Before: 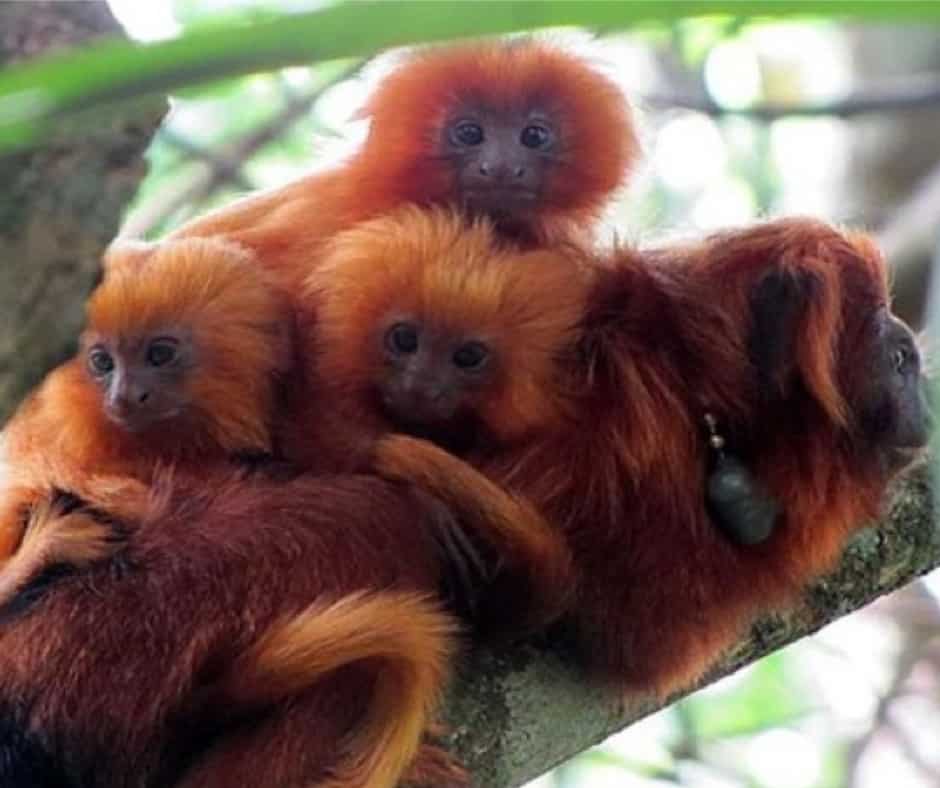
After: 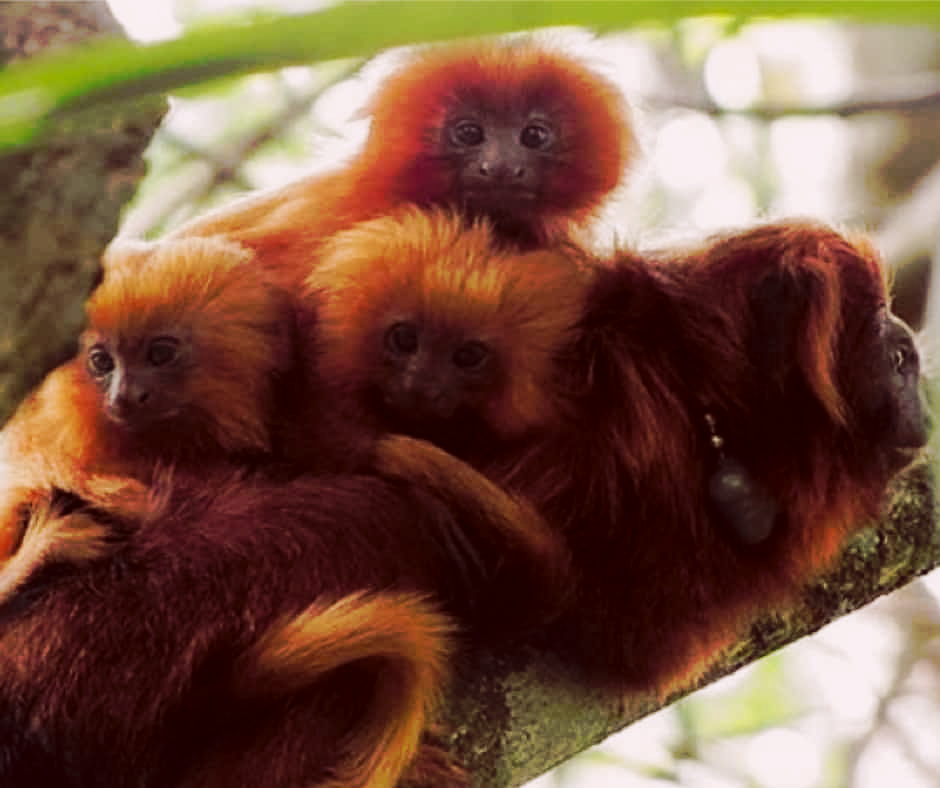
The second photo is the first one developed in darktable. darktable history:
tone curve: curves: ch0 [(0, 0) (0.003, 0.003) (0.011, 0.01) (0.025, 0.023) (0.044, 0.042) (0.069, 0.065) (0.1, 0.094) (0.136, 0.128) (0.177, 0.167) (0.224, 0.211) (0.277, 0.261) (0.335, 0.315) (0.399, 0.375) (0.468, 0.44) (0.543, 0.56) (0.623, 0.637) (0.709, 0.72) (0.801, 0.808) (0.898, 0.901) (1, 1)], preserve colors none
color look up table: target L [92.94, 92.55, 88.13, 85.84, 73.16, 67.73, 65.51, 67.73, 55.67, 42.6, 41.95, 42.66, 27.65, 10.11, 4.795, 200, 84.16, 82.79, 72.41, 68.95, 67.46, 62.79, 49.94, 49.54, 48.34, 45.39, 15.95, 16.07, 12.61, 91.81, 83.36, 69.15, 59.34, 64.62, 50, 75.81, 59.55, 61.95, 42.73, 31.48, 30.13, 38.99, 20.74, 5.055, 4.322, 87.63, 82.01, 67.23, 24.64], target a [2.386, -1.241, -20.98, -27.41, -7.475, -30.24, -43.12, -8.313, -7.606, -30.46, -35.43, 1.063, -11.61, 2.823, 11.64, 0, 9.162, 5.362, 23.47, 29.34, 7.689, 48.77, 74.29, 47.77, 22.74, 60.24, 19.55, 15.84, 30.75, 7.136, 14.2, 39.68, 29.17, 11.17, 65.18, 21.3, 21.76, 15.32, 5.977, 46.76, 33.36, 43.66, 44.21, 18.75, 17.4, -7.18, 5.63, 1.555, 8.523], target b [4.063, 35.8, 70.69, 19.05, 73.6, 47.28, 64.72, 16.89, 58.95, 37.93, 45.72, 45.53, 17.09, 13.44, 3.332, 0, 26.13, 51.86, 55.69, 24.31, 13.68, 9.334, 55.37, 58.77, 31.09, 21.43, 11.8, 22.31, 17.4, -2.196, -11.62, -21.48, -1.071, -4.419, -10.86, -24.15, -14.76, -18.59, 14.61, 4.777, -9.628, -45.29, -39.03, 3.036, -2.553, -1.416, -12.78, -6.875, -2.146], num patches 49
